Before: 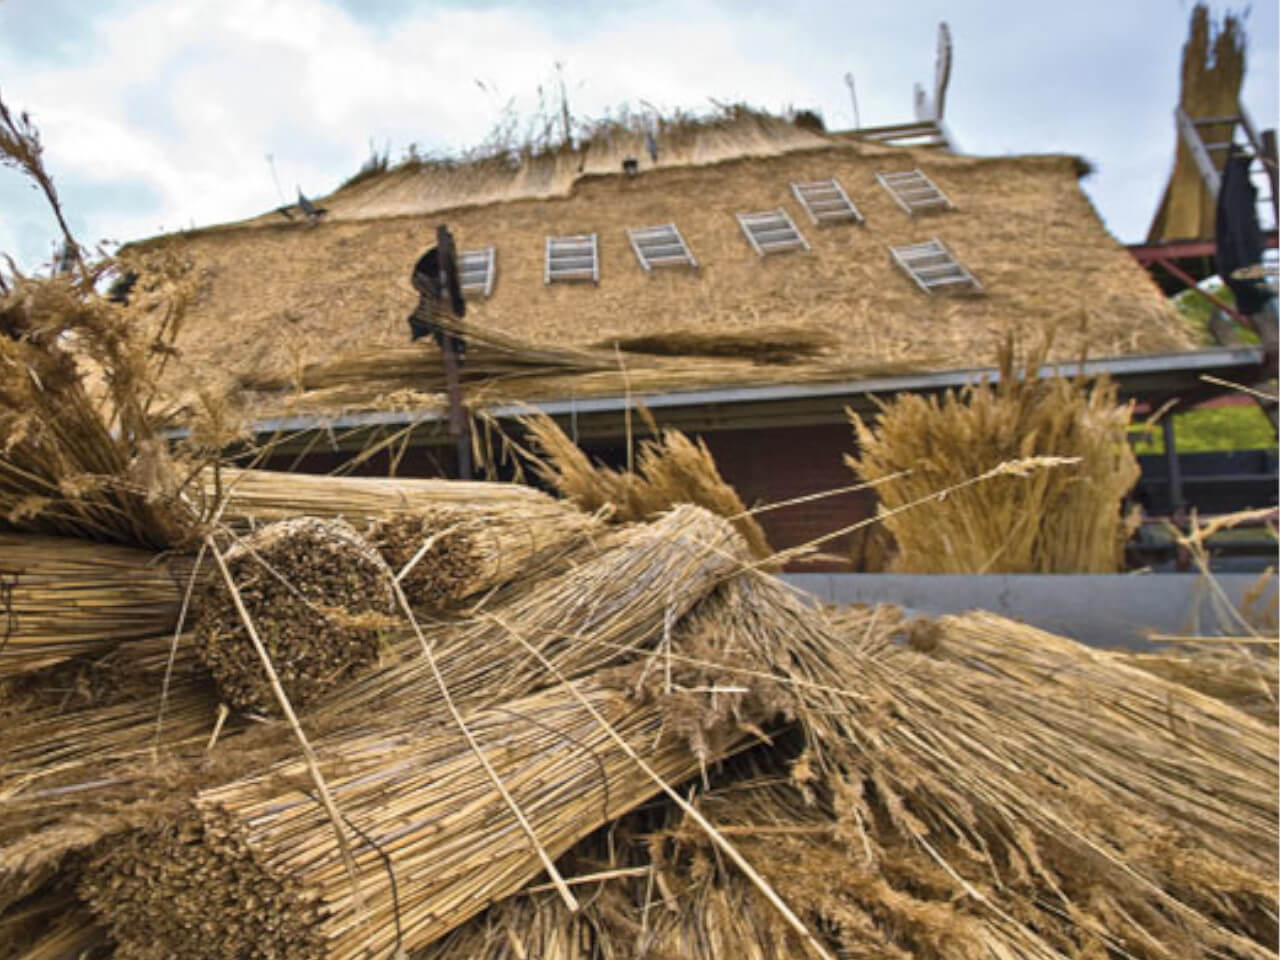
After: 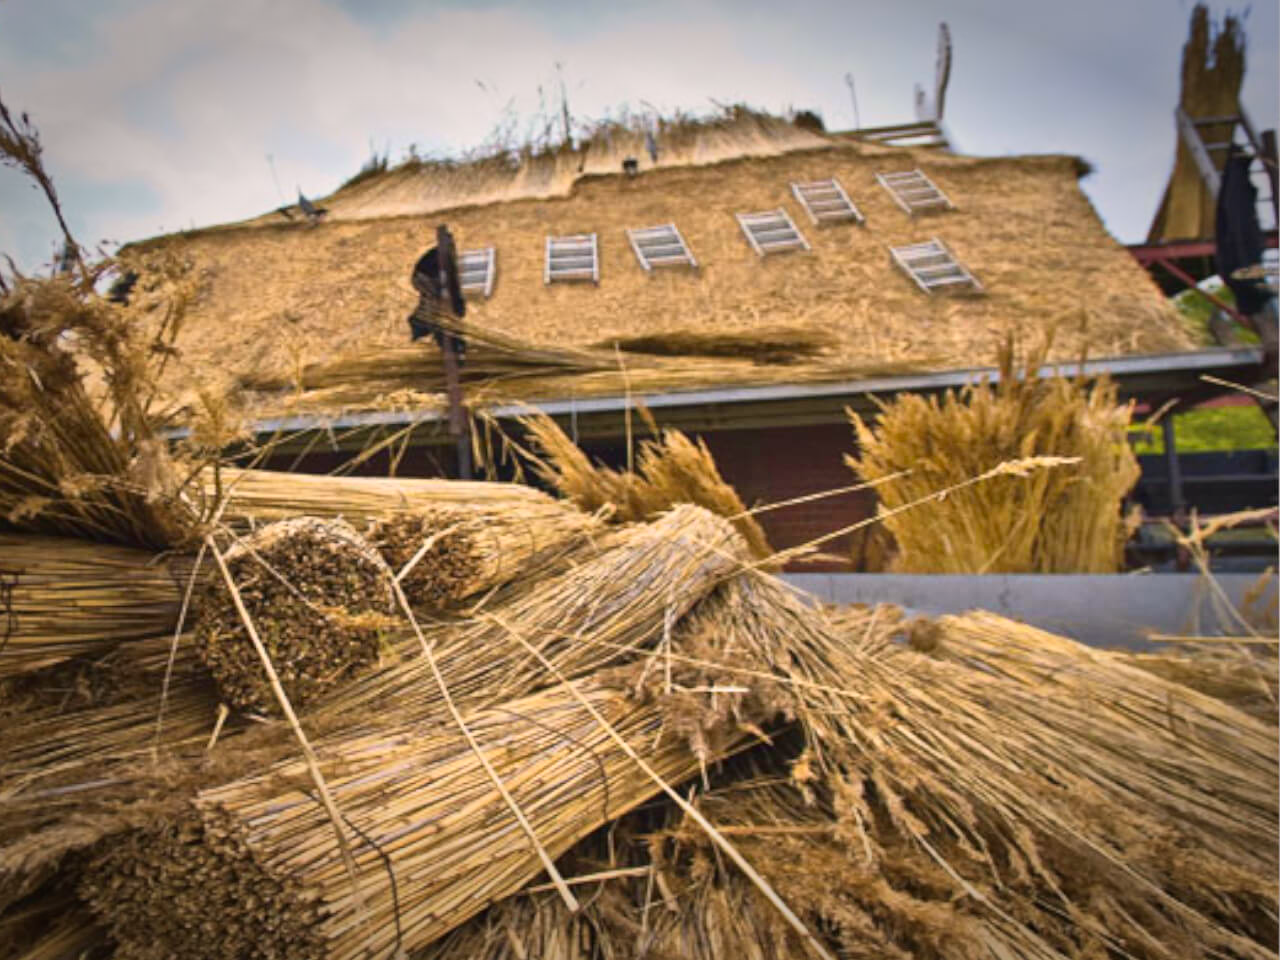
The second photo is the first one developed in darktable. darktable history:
tone curve: curves: ch0 [(0, 0.028) (0.138, 0.156) (0.468, 0.516) (0.754, 0.823) (1, 1)], color space Lab, linked channels, preserve colors none
color correction: highlights a* 3.22, highlights b* 1.93, saturation 1.19
vignetting: fall-off start 70.97%, brightness -0.584, saturation -0.118, width/height ratio 1.333
